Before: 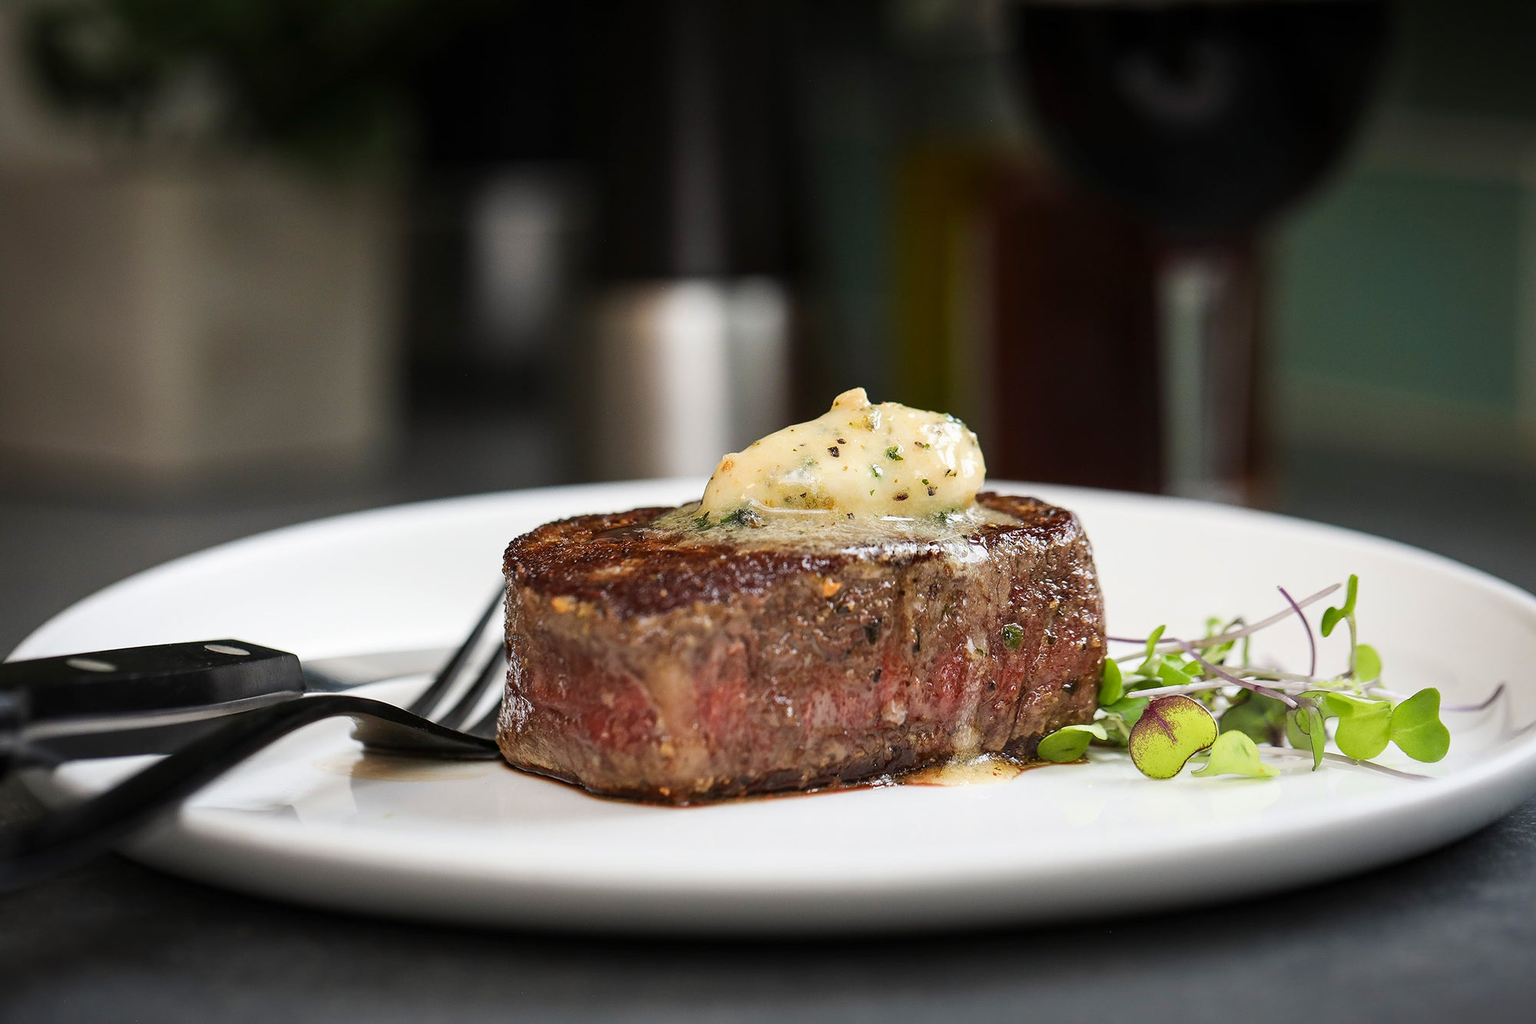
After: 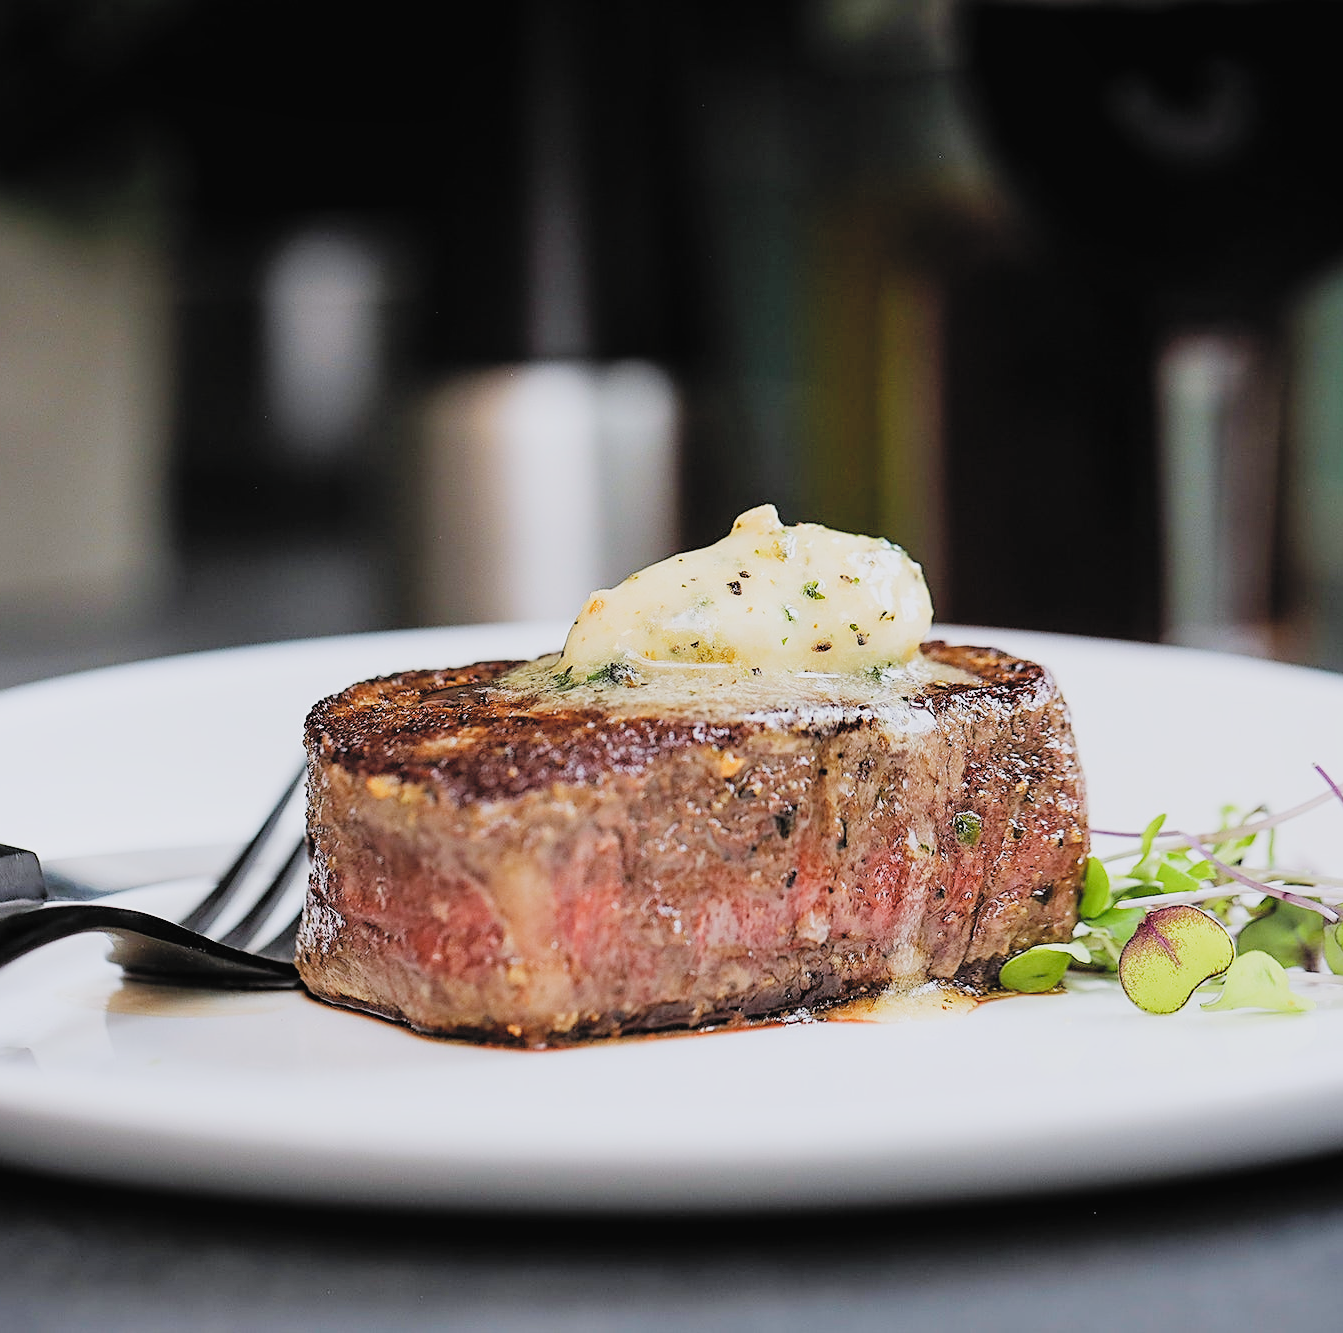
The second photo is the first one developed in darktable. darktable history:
filmic rgb: black relative exposure -6.7 EV, white relative exposure 4.56 EV, hardness 3.27, add noise in highlights 0.001, preserve chrominance no, color science v3 (2019), use custom middle-gray values true, contrast in highlights soft
sharpen: on, module defaults
crop and rotate: left 17.561%, right 15.264%
color calibration: illuminant as shot in camera, x 0.358, y 0.373, temperature 4628.91 K
contrast brightness saturation: contrast 0.099, brightness 0.32, saturation 0.14
local contrast: mode bilateral grid, contrast 99, coarseness 100, detail 92%, midtone range 0.2
